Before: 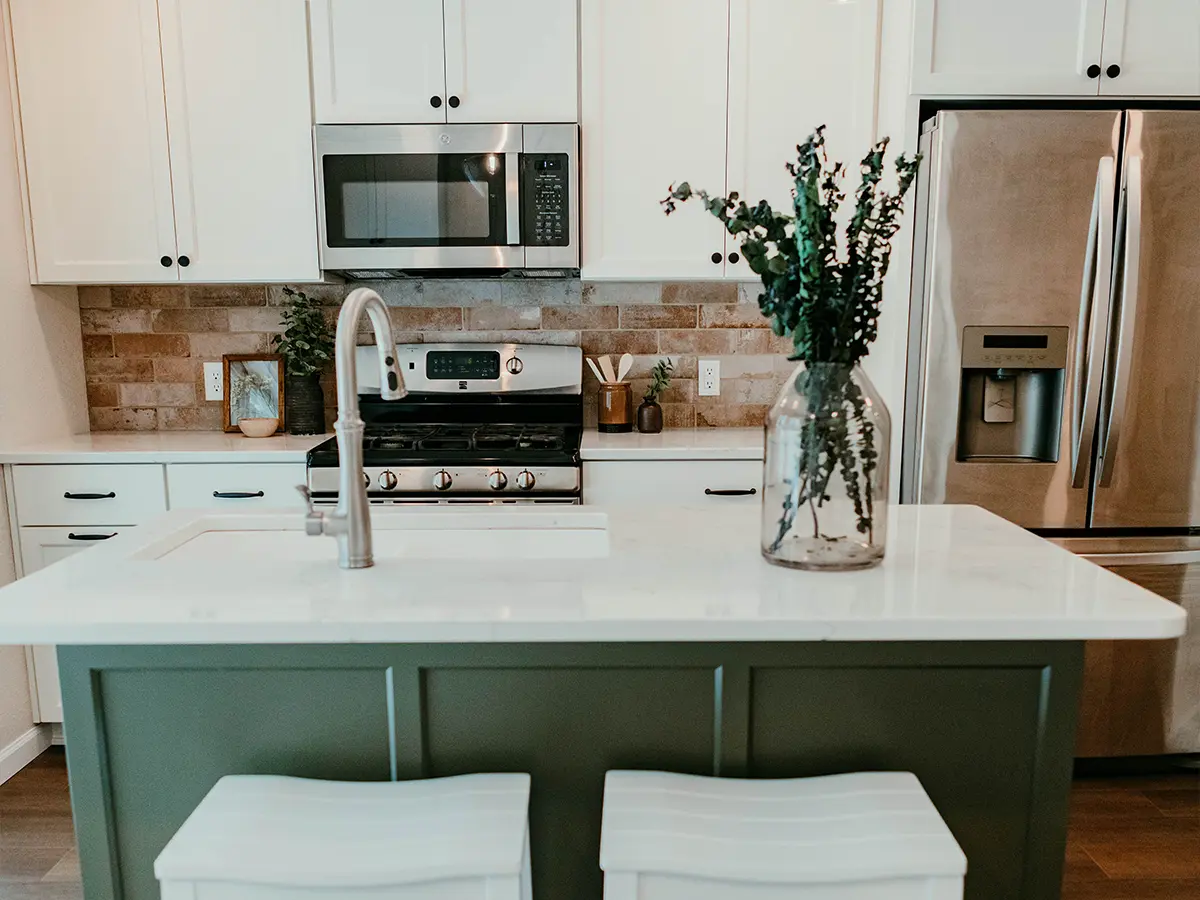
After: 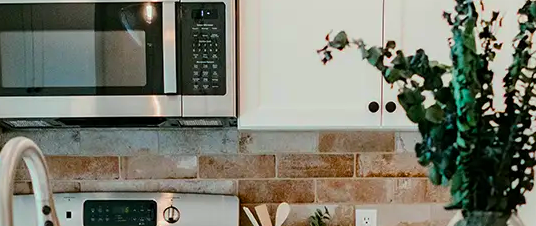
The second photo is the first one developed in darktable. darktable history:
base curve: curves: ch0 [(0, 0) (0.472, 0.455) (1, 1)], preserve colors none
color balance rgb: perceptual saturation grading › global saturation 25%, global vibrance 20%
crop: left 28.64%, top 16.832%, right 26.637%, bottom 58.055%
